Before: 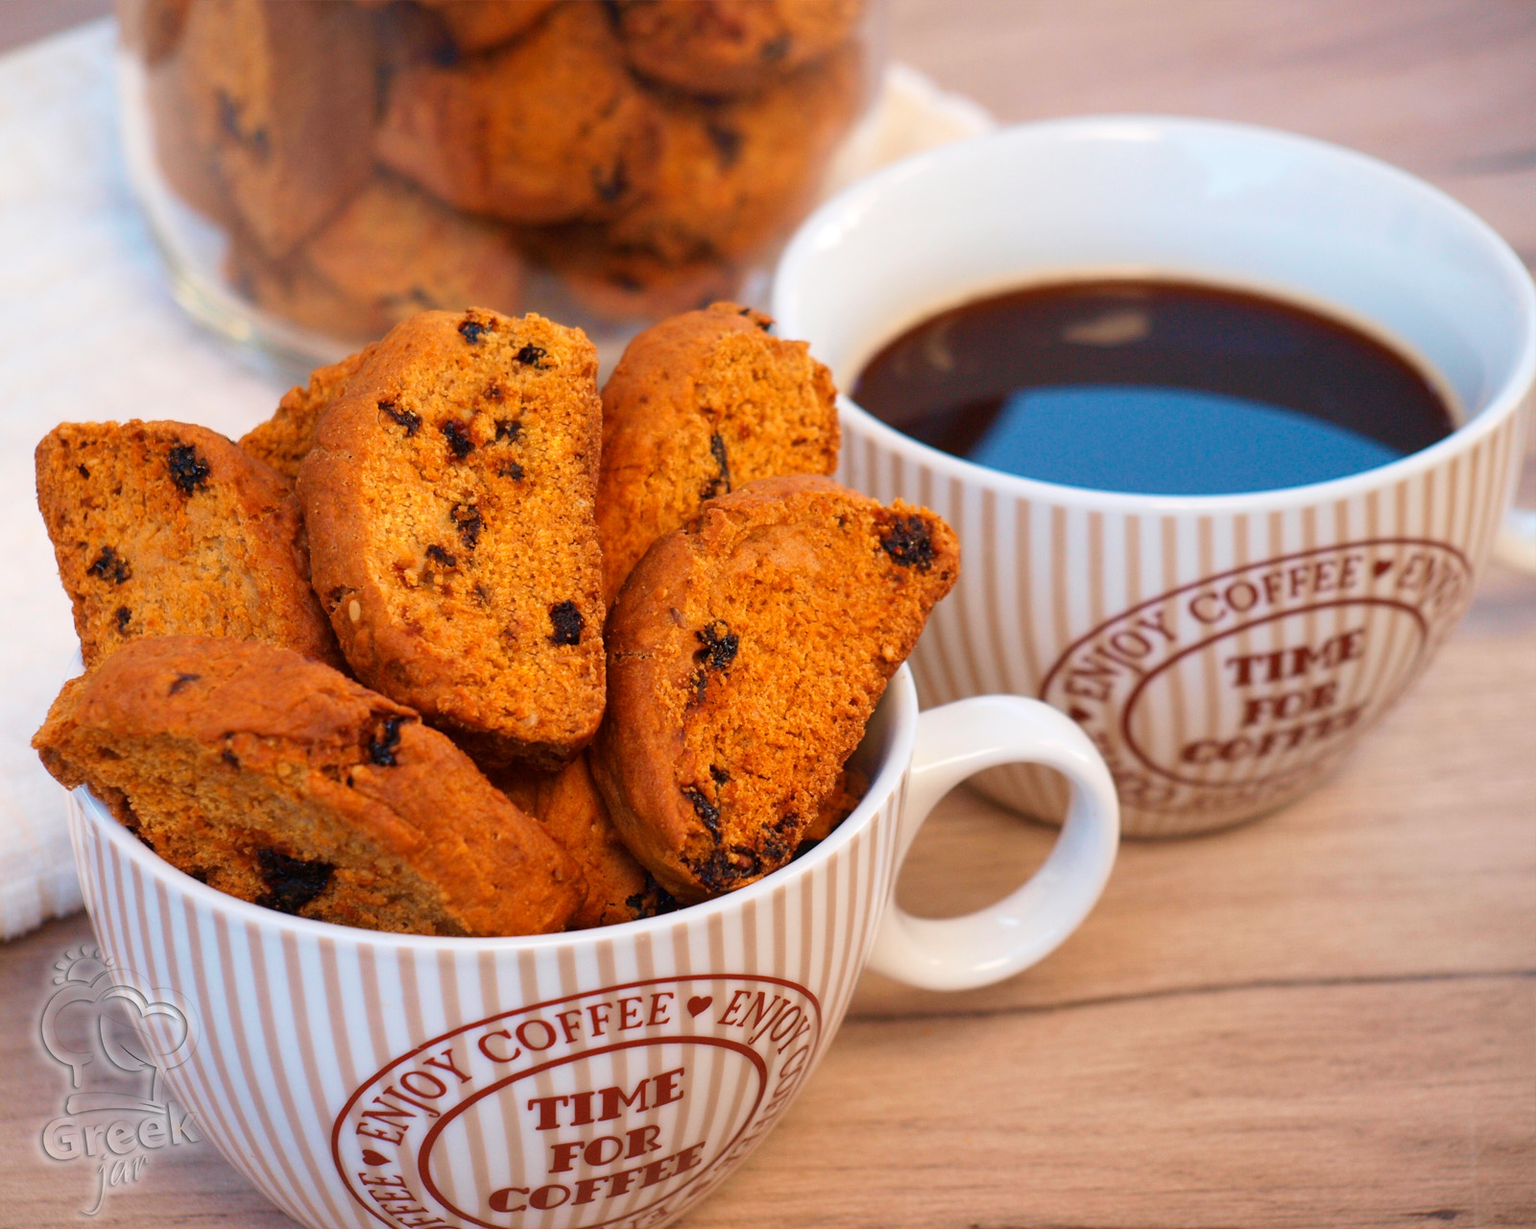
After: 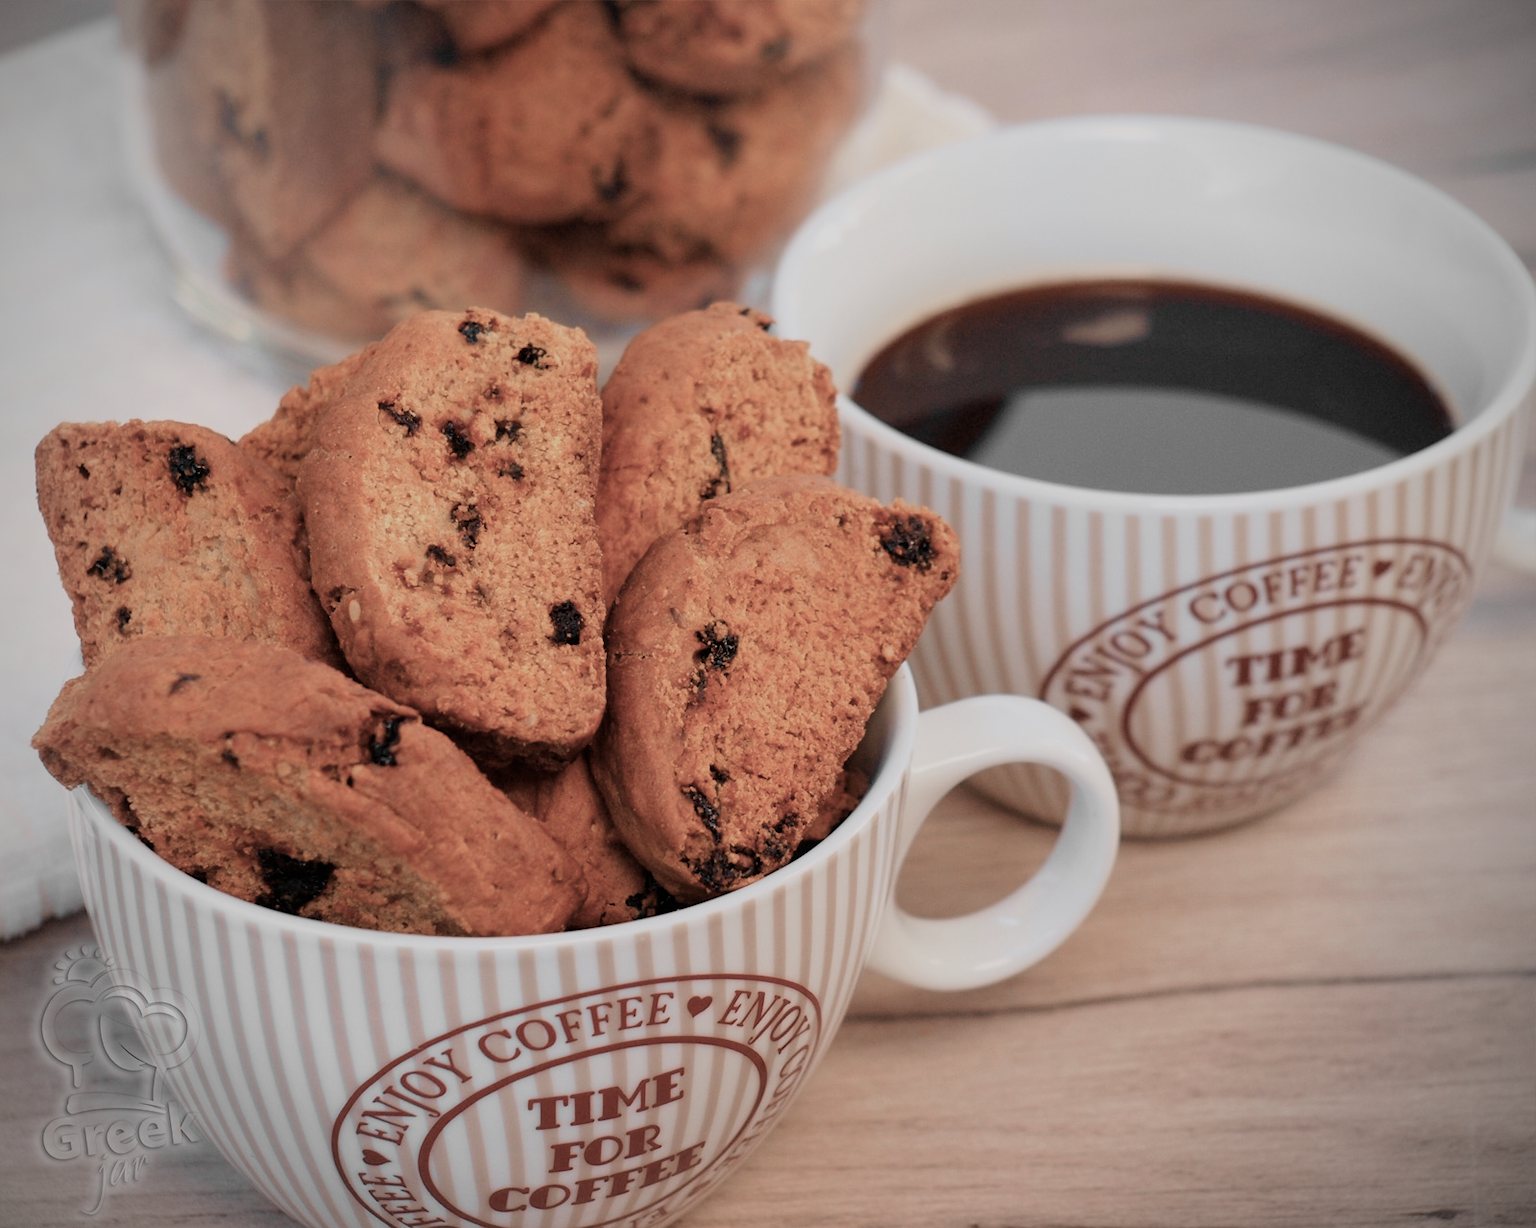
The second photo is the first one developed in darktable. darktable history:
color equalizer: saturation › red 0.775, saturation › orange 0.728, saturation › yellow 0.751, saturation › green 0.763, saturation › cyan 0.532, saturation › blue 0.382, saturation › lavender 0.312, saturation › magenta 0.382, brightness › yellow 0.994
filmic rgb: hardness 4.17, contrast 0.921
vignetting: on, module defaults
